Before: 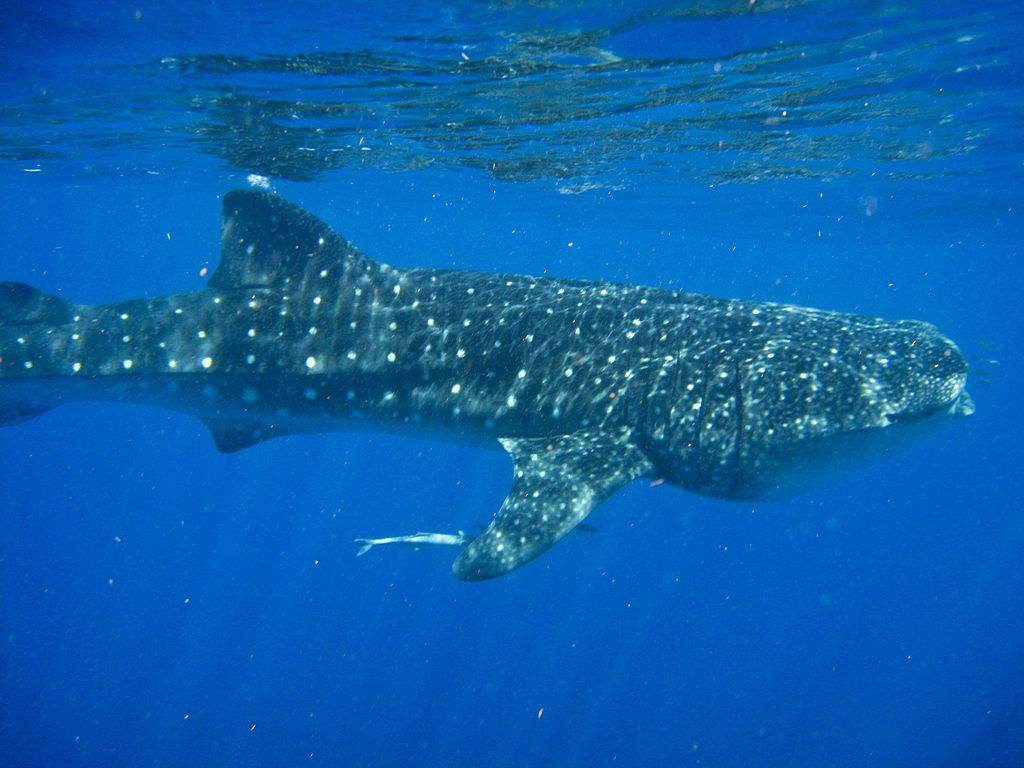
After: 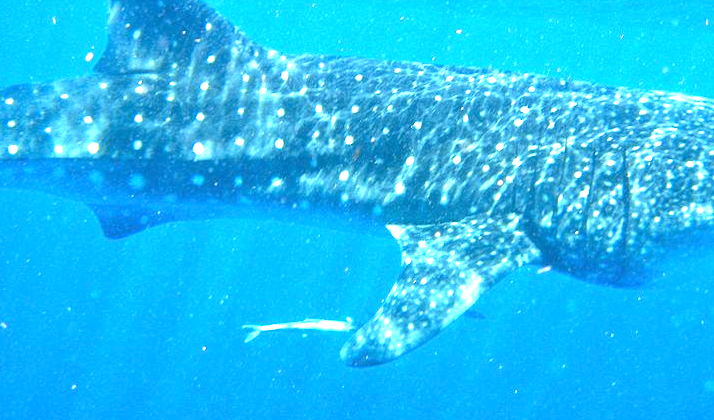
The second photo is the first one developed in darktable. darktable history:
exposure: exposure 2.04 EV, compensate highlight preservation false
white balance: emerald 1
rotate and perspective: rotation 0.174°, lens shift (vertical) 0.013, lens shift (horizontal) 0.019, shear 0.001, automatic cropping original format, crop left 0.007, crop right 0.991, crop top 0.016, crop bottom 0.997
crop: left 11.123%, top 27.61%, right 18.3%, bottom 17.034%
